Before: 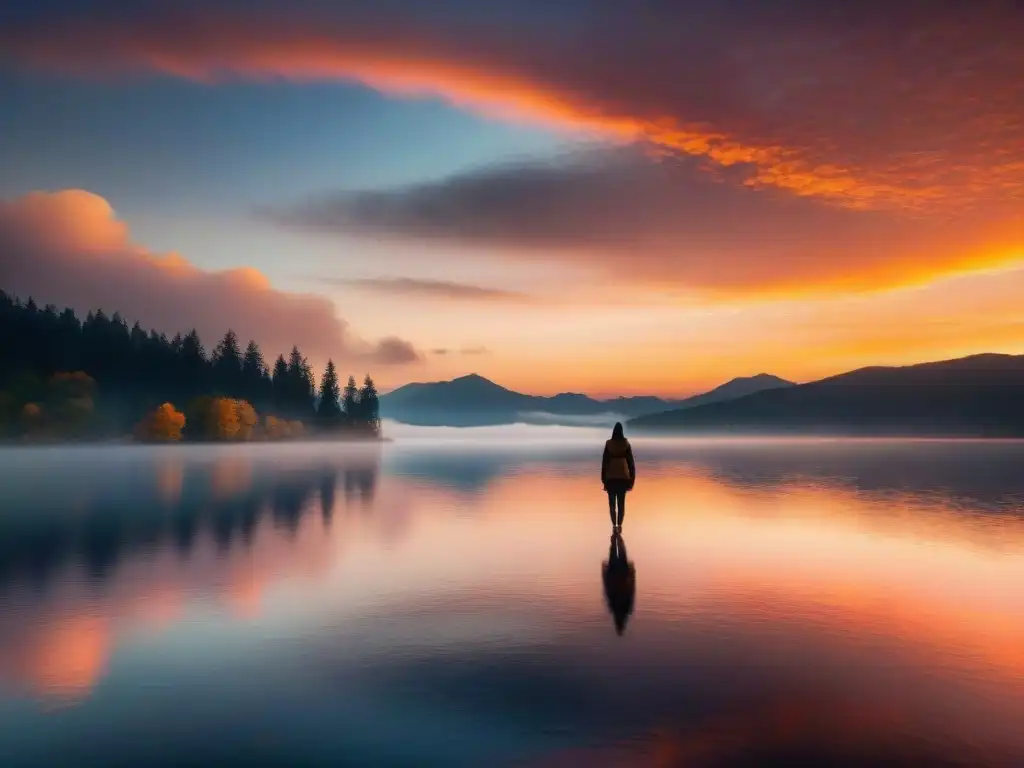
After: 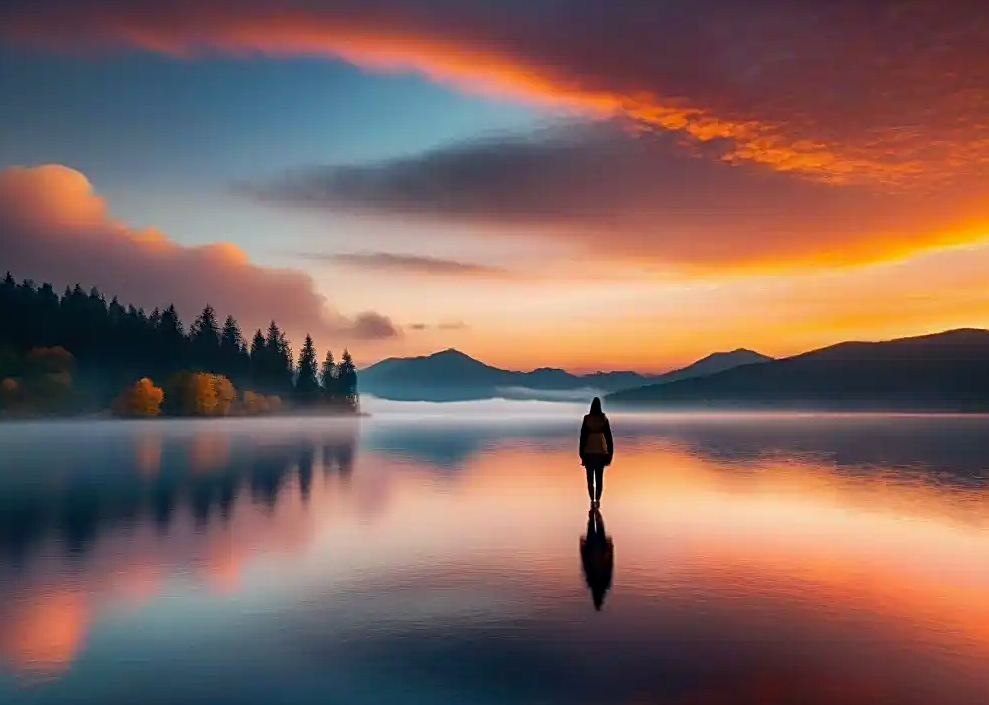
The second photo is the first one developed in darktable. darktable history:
exposure: compensate exposure bias true, compensate highlight preservation false
haze removal: compatibility mode true, adaptive false
crop: left 2.2%, top 3.269%, right 1.198%, bottom 4.887%
sharpen: on, module defaults
